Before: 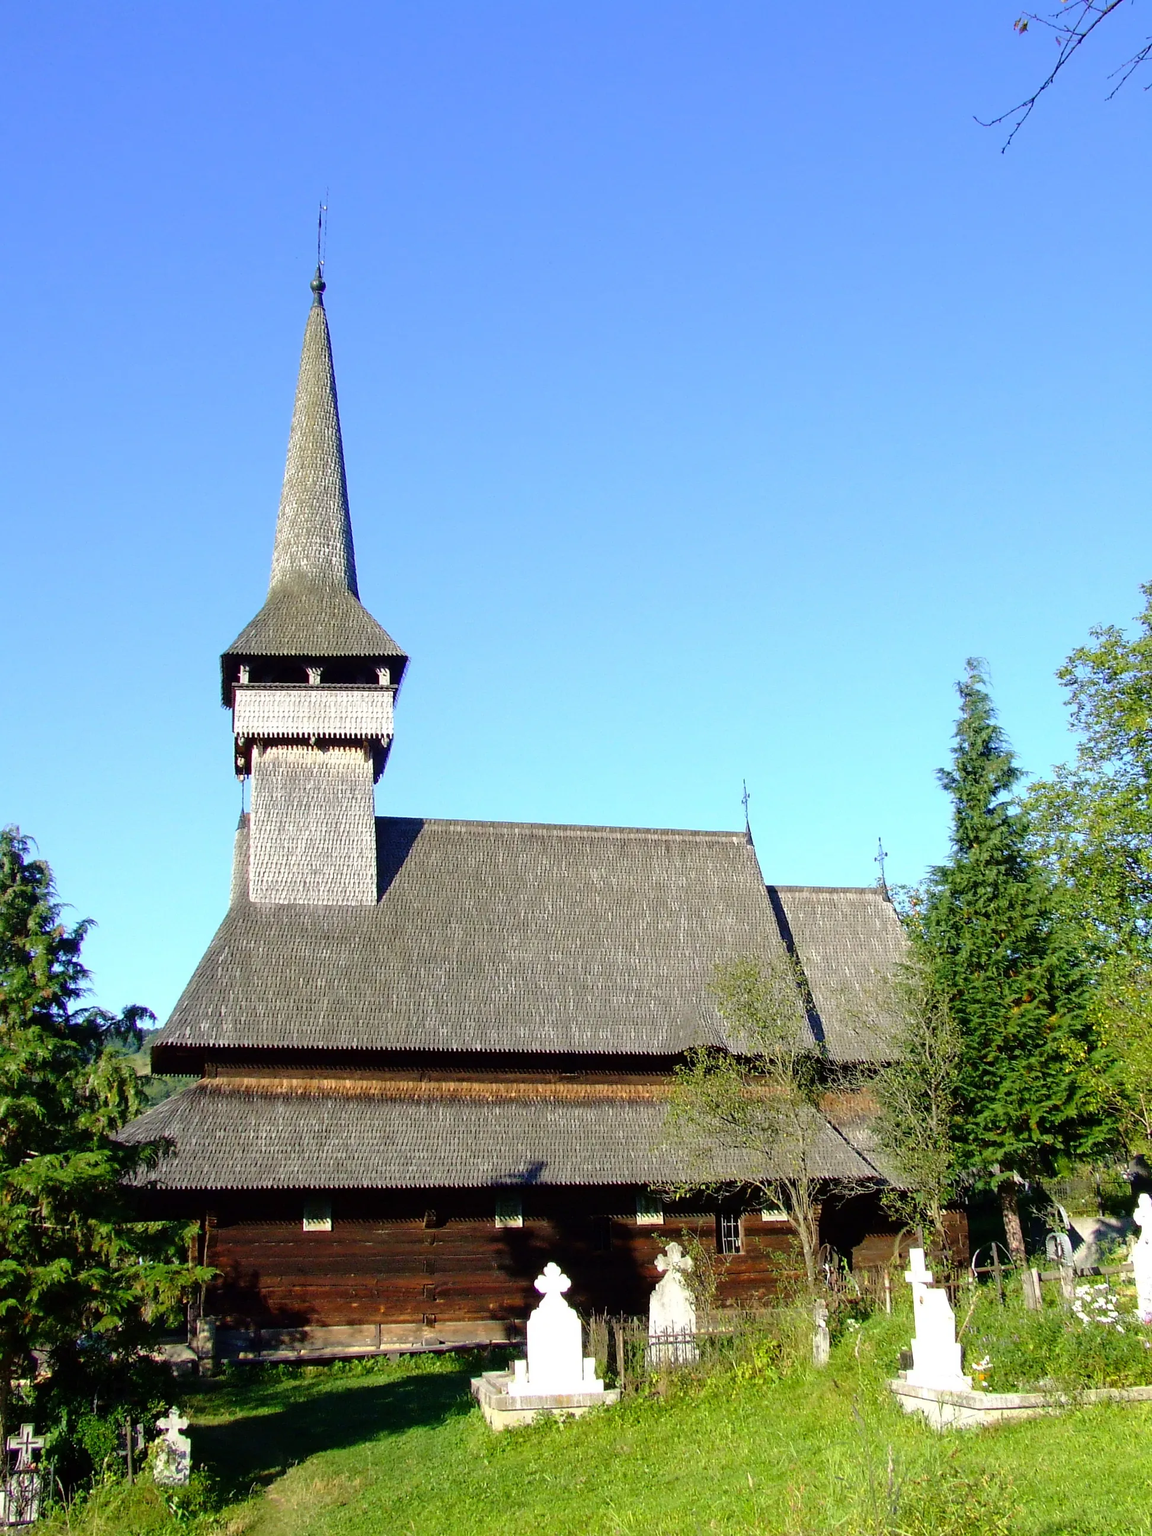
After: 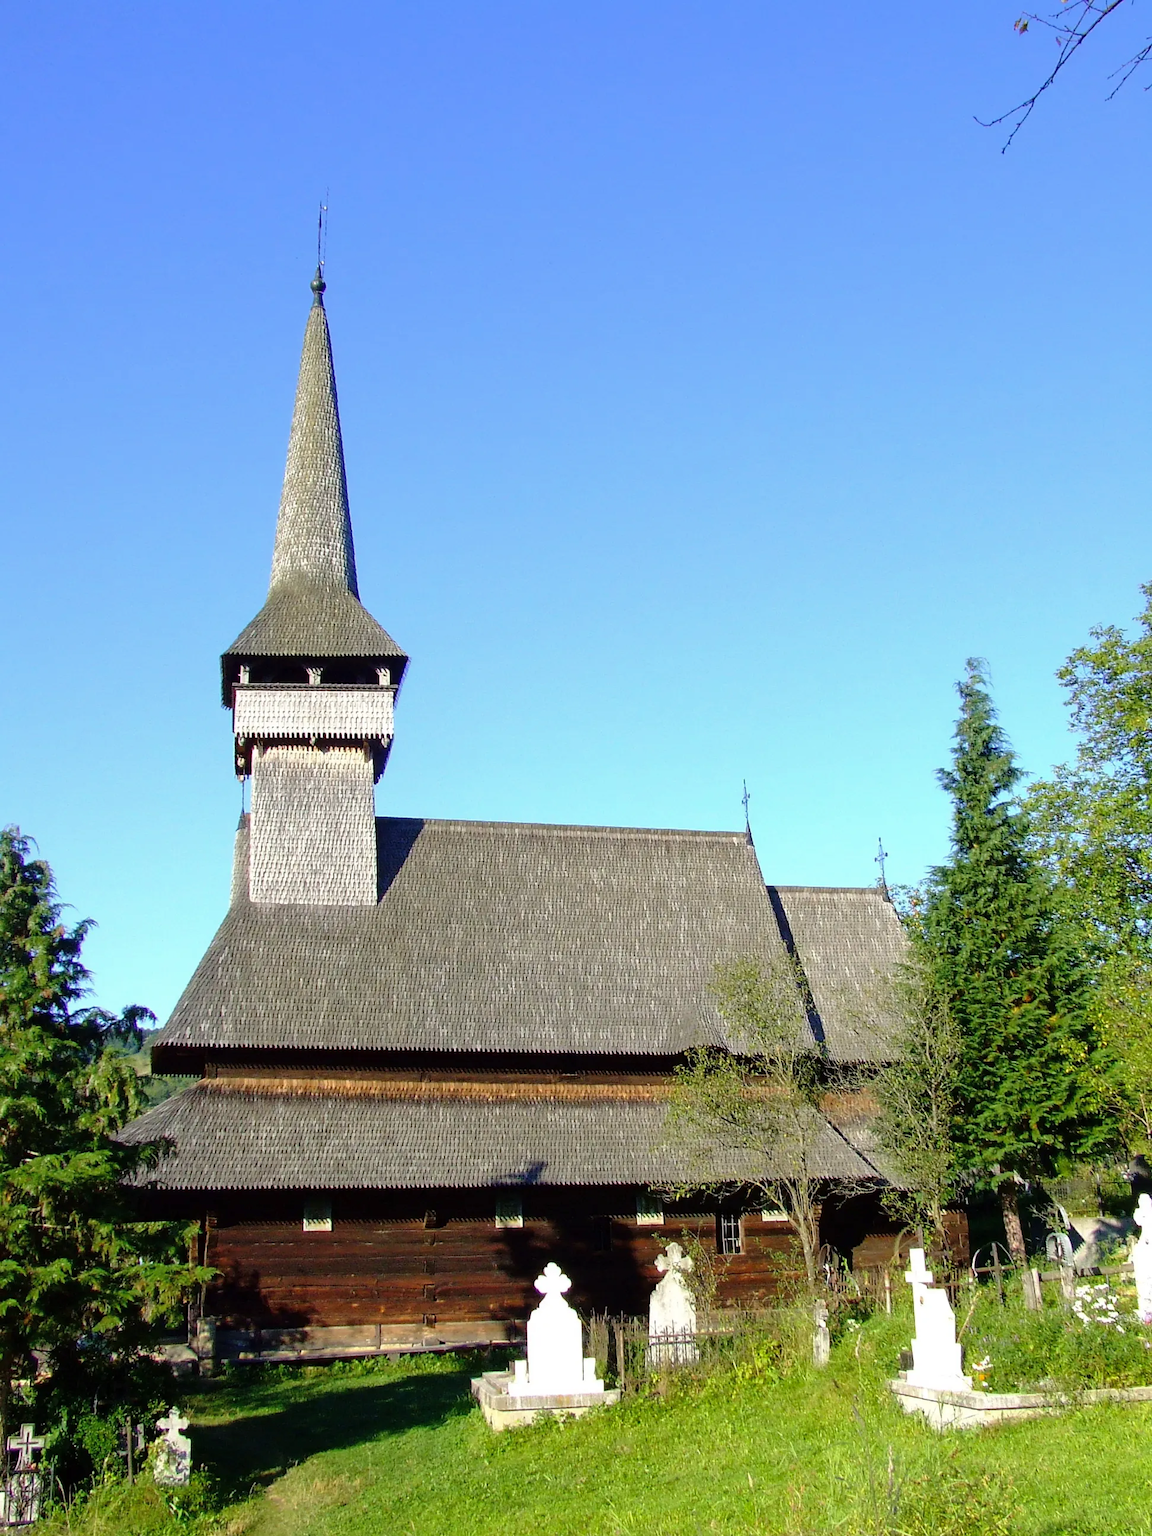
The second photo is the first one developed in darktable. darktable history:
shadows and highlights: shadows 24.9, highlights -25.11
